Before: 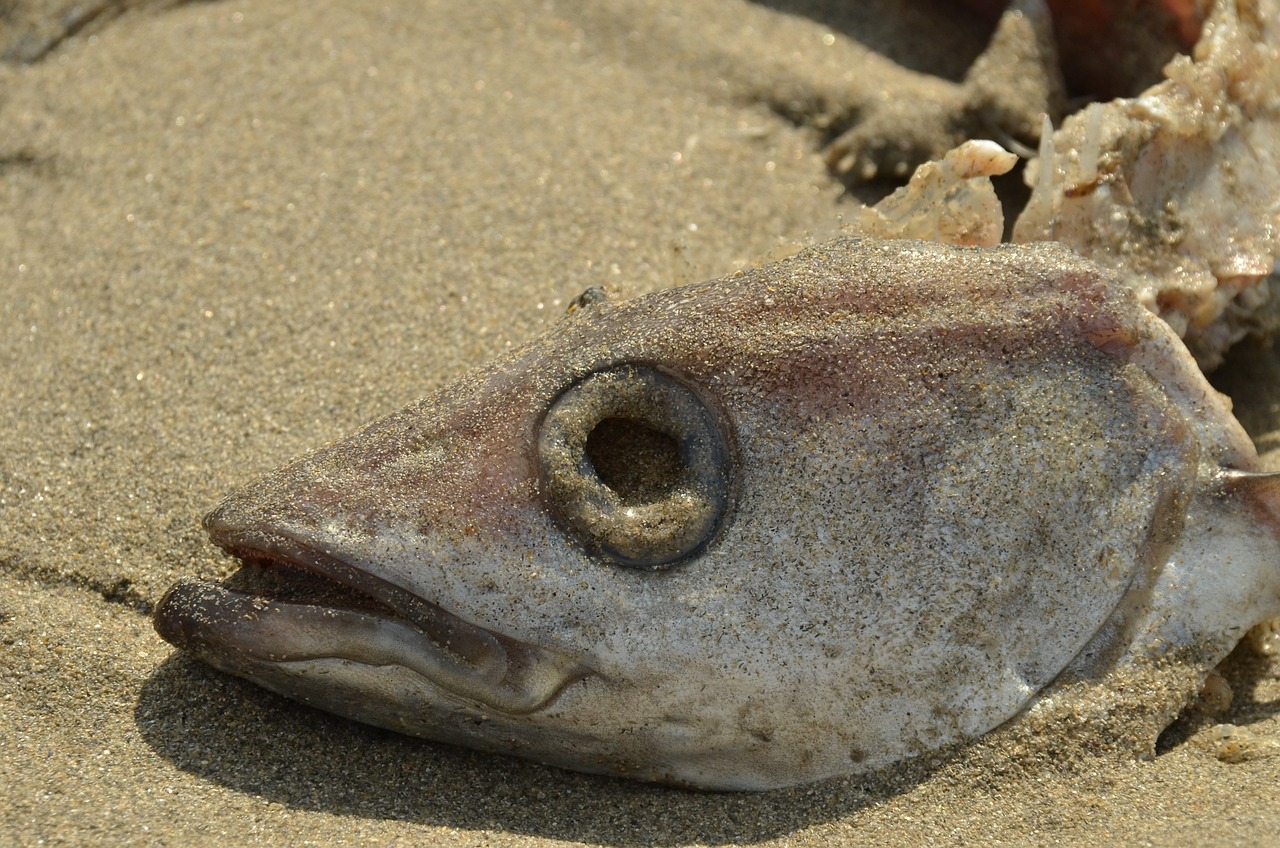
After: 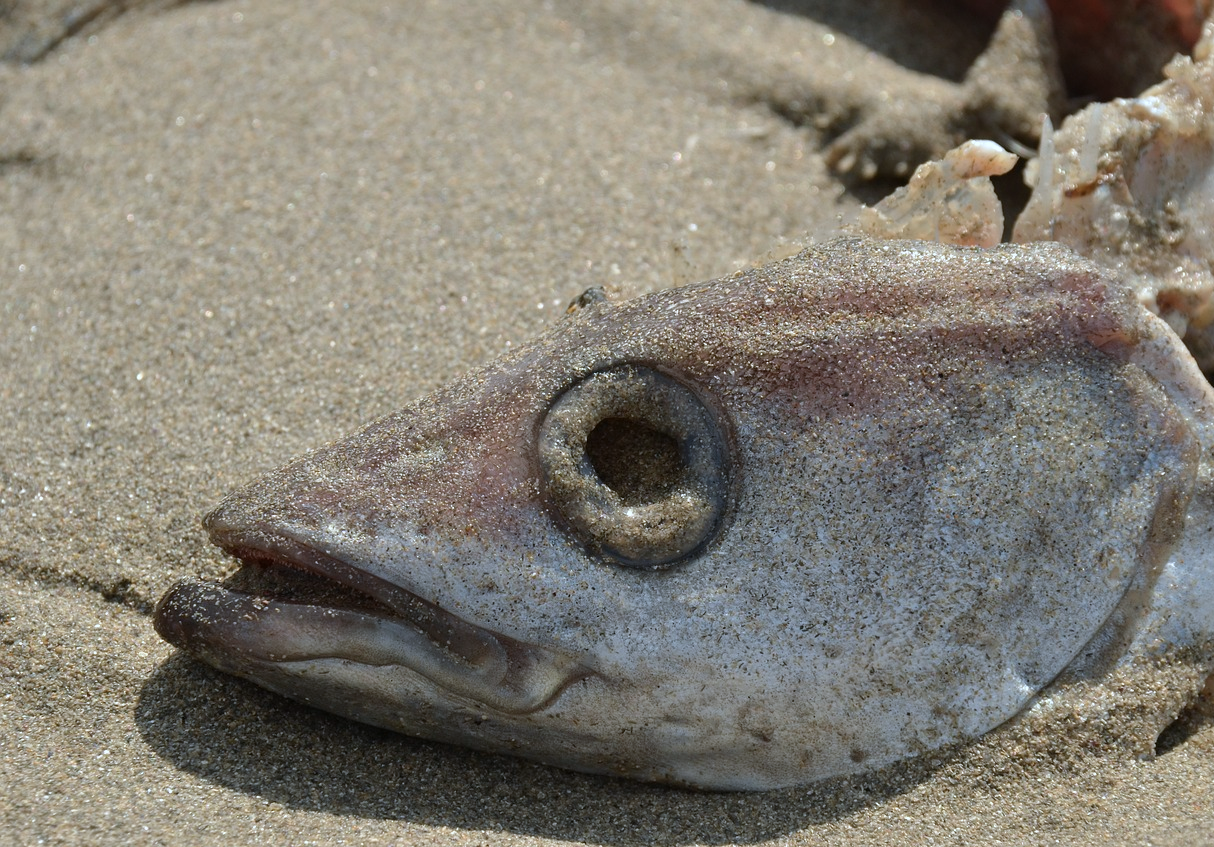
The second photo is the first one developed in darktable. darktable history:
color correction: highlights a* -2.14, highlights b* -18.37
crop and rotate: left 0%, right 5.13%
